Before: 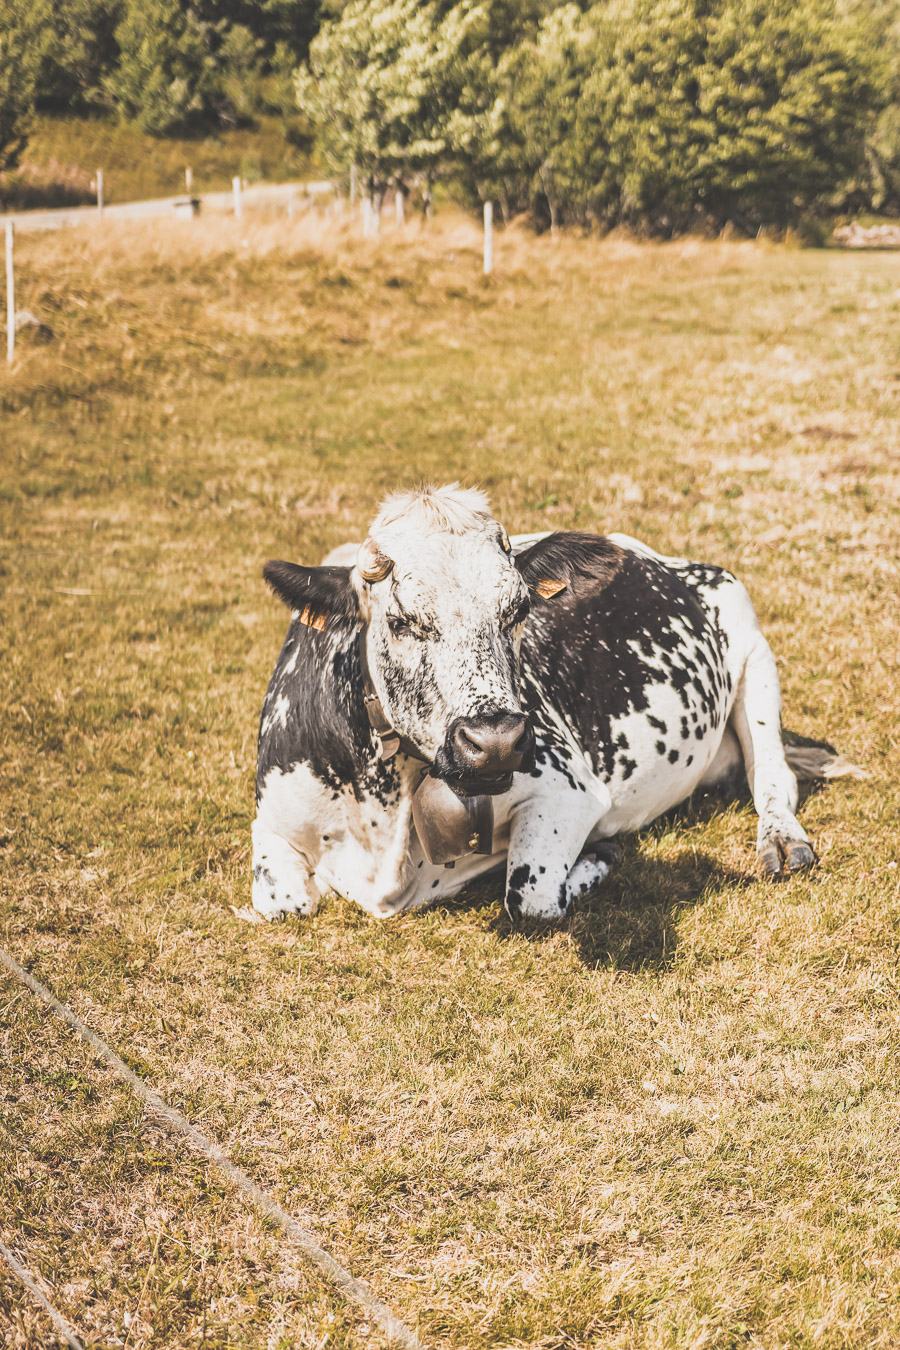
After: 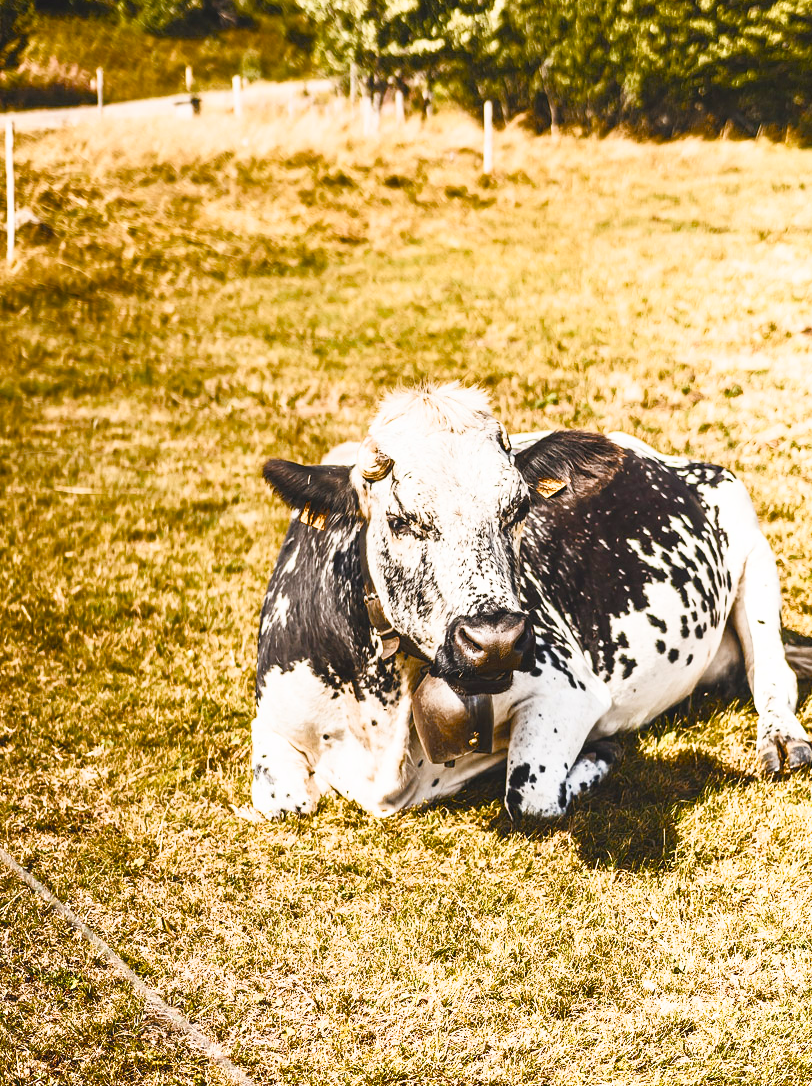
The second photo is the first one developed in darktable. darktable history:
shadows and highlights: shadows -62.93, white point adjustment -5.38, highlights 60.67
color balance rgb: linear chroma grading › global chroma 25.549%, perceptual saturation grading › global saturation 0.762%, perceptual saturation grading › highlights -17.731%, perceptual saturation grading › mid-tones 33.017%, perceptual saturation grading › shadows 50.37%, global vibrance 10.024%, contrast 15.44%, saturation formula JzAzBz (2021)
crop: top 7.549%, right 9.714%, bottom 11.979%
